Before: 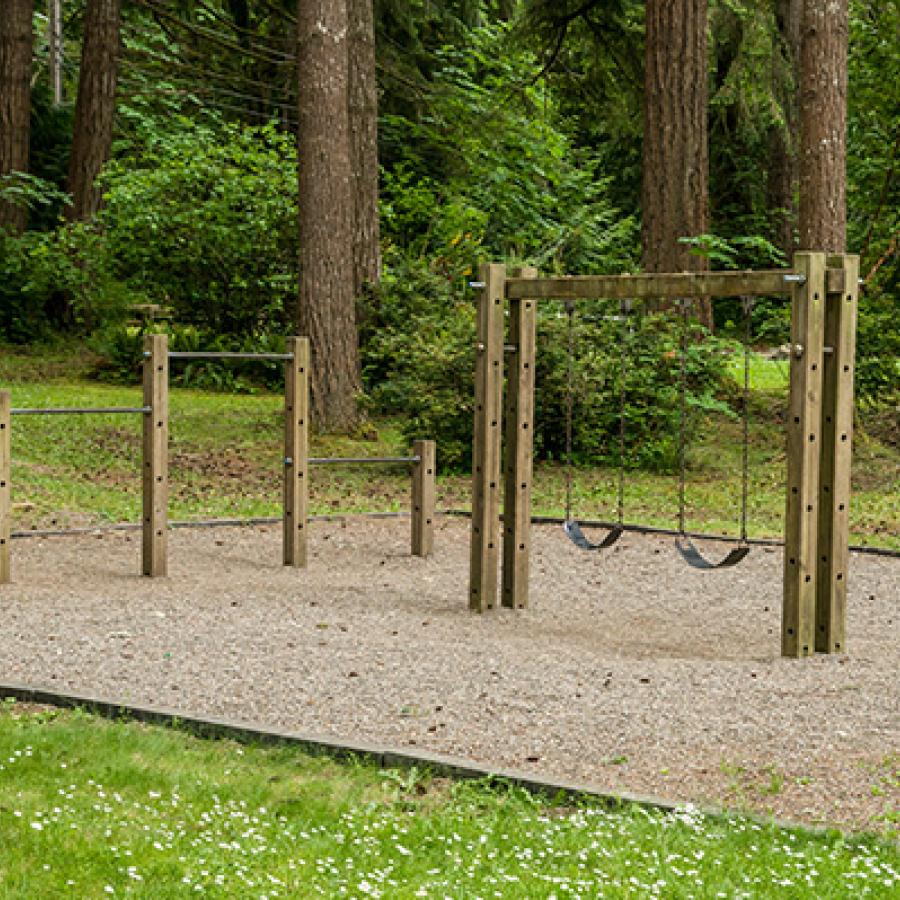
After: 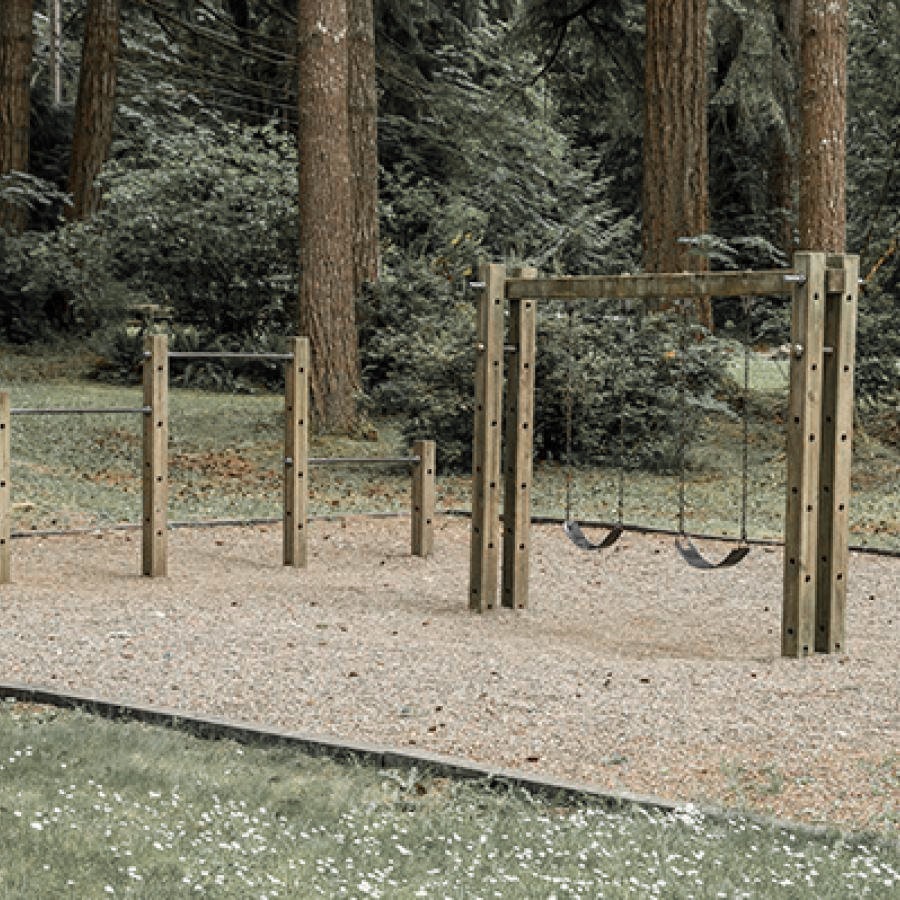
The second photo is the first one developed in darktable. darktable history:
color zones: curves: ch0 [(0, 0.447) (0.184, 0.543) (0.323, 0.476) (0.429, 0.445) (0.571, 0.443) (0.714, 0.451) (0.857, 0.452) (1, 0.447)]; ch1 [(0, 0.464) (0.176, 0.46) (0.287, 0.177) (0.429, 0.002) (0.571, 0) (0.714, 0) (0.857, 0) (1, 0.464)]
